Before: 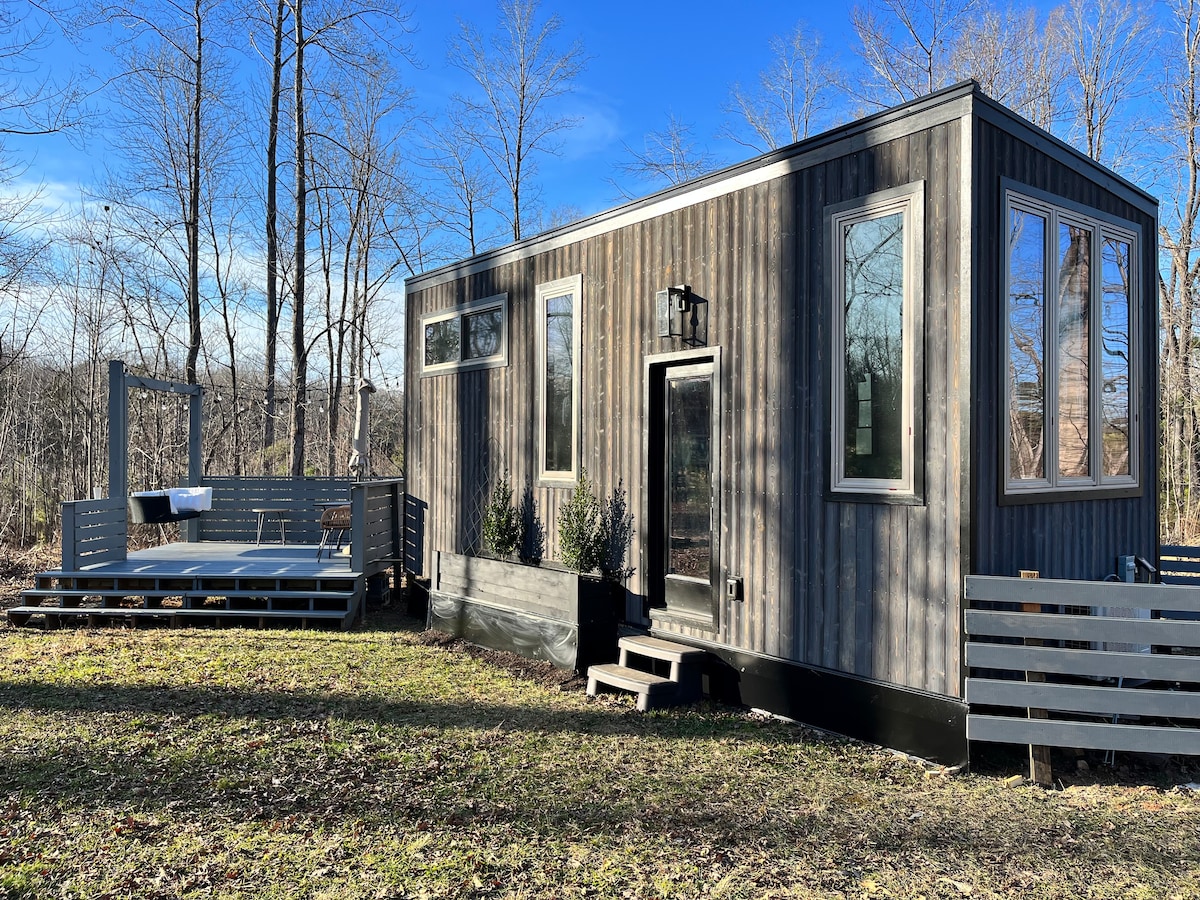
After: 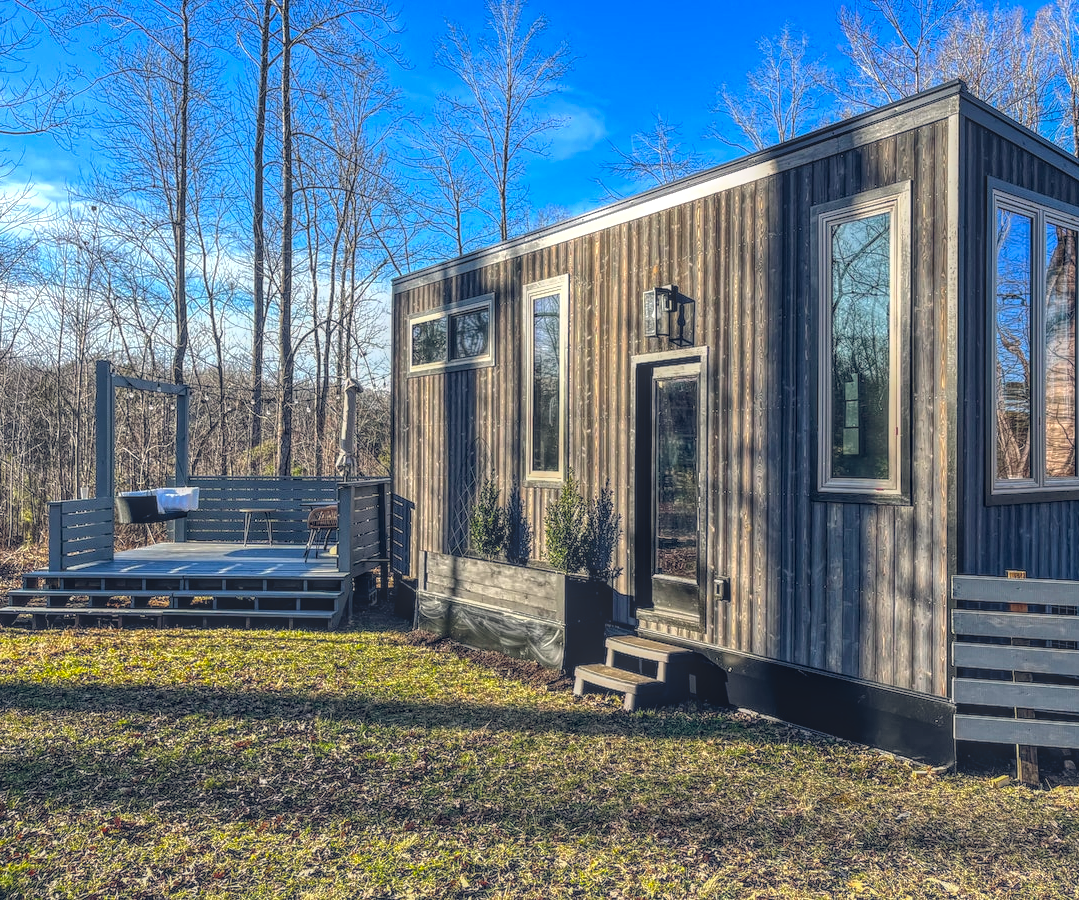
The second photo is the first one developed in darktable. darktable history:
color balance rgb: power › luminance -14.964%, highlights gain › chroma 0.754%, highlights gain › hue 56.37°, global offset › luminance 0.369%, global offset › chroma 0.216%, global offset › hue 254.72°, perceptual saturation grading › global saturation 17.257%, global vibrance 20%
local contrast: highlights 20%, shadows 26%, detail 201%, midtone range 0.2
exposure: black level correction 0, exposure 0.393 EV, compensate highlight preservation false
crop and rotate: left 1.156%, right 8.886%
